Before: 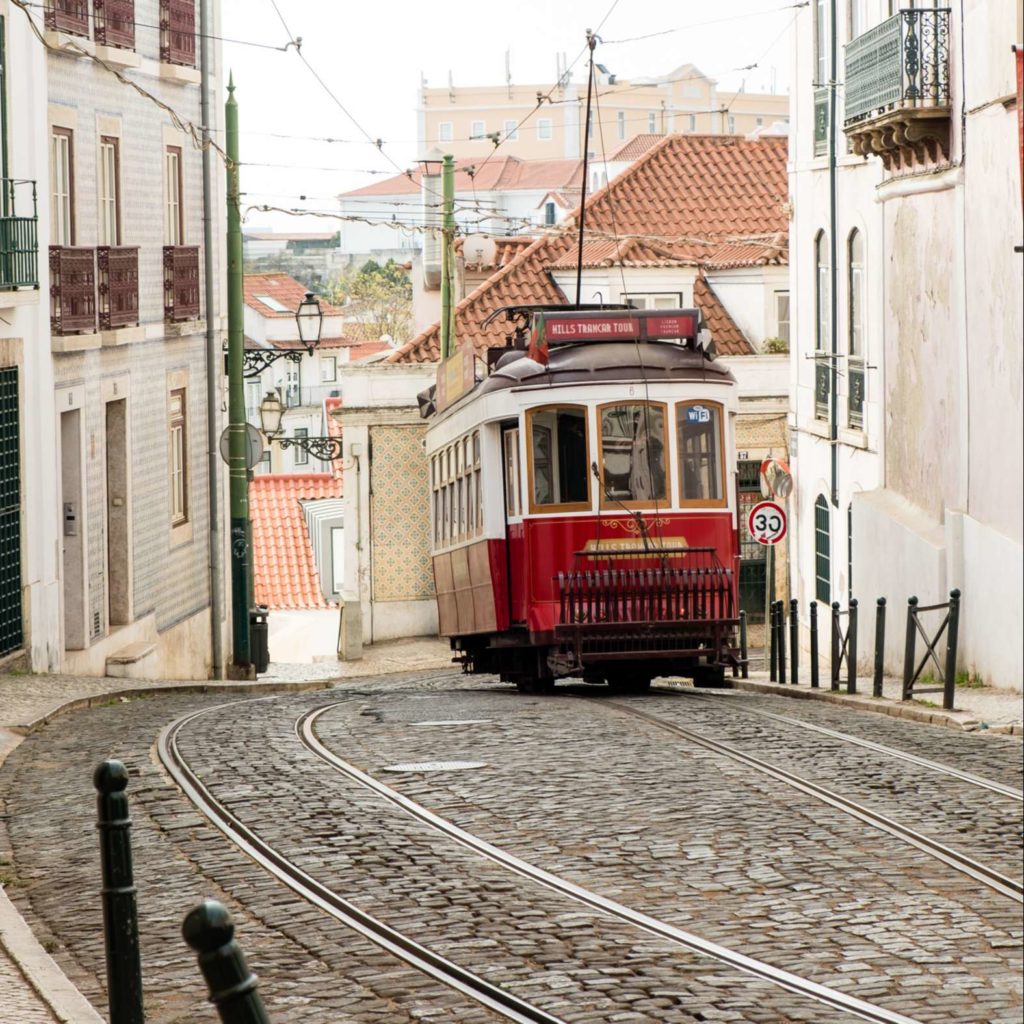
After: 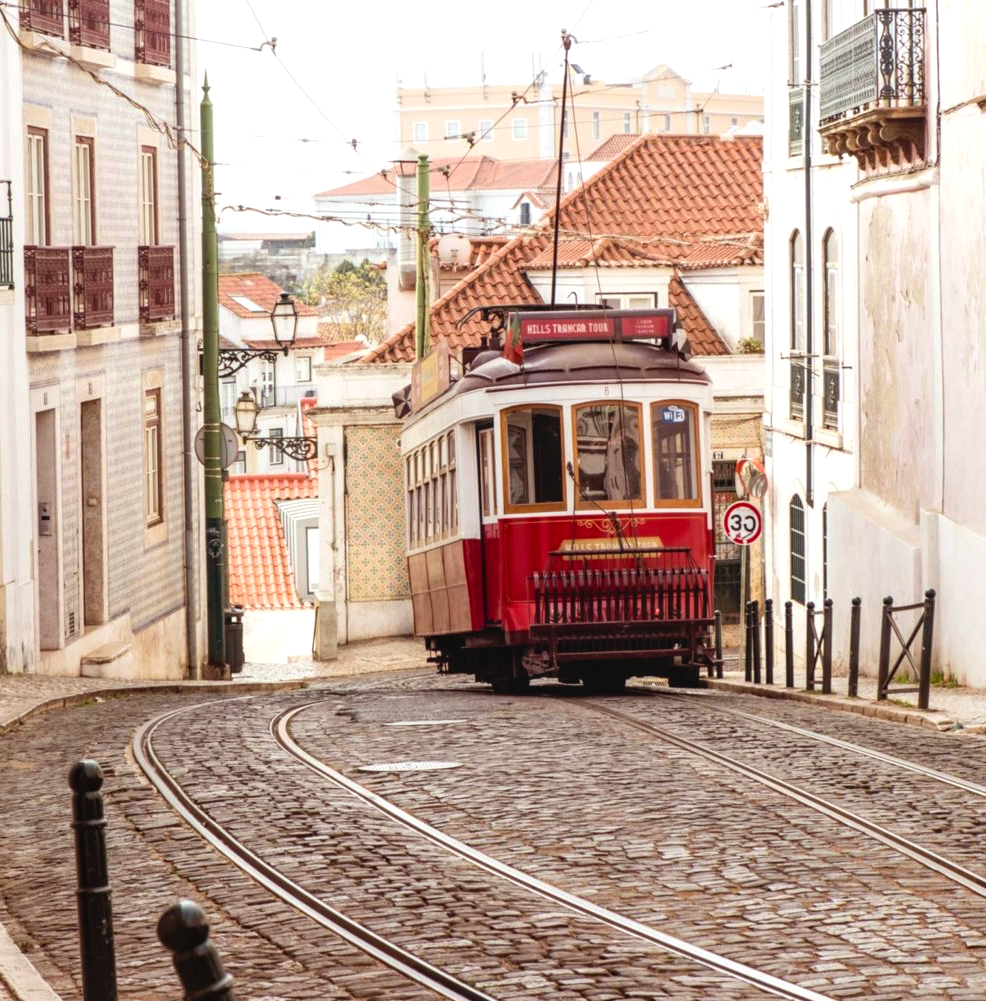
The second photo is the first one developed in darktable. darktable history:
color balance: contrast 10%
rgb levels: mode RGB, independent channels, levels [[0, 0.474, 1], [0, 0.5, 1], [0, 0.5, 1]]
crop and rotate: left 2.536%, right 1.107%, bottom 2.246%
local contrast: detail 110%
